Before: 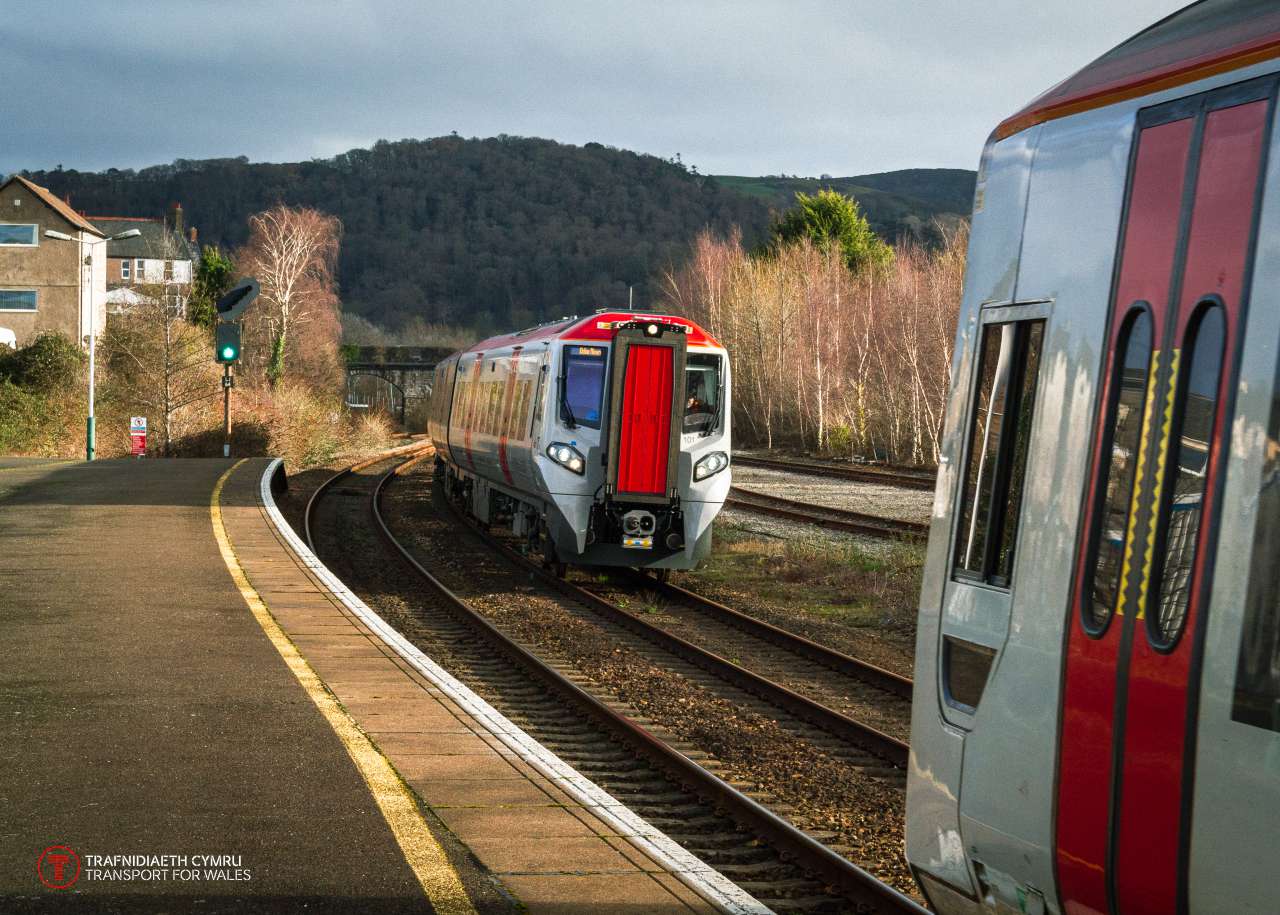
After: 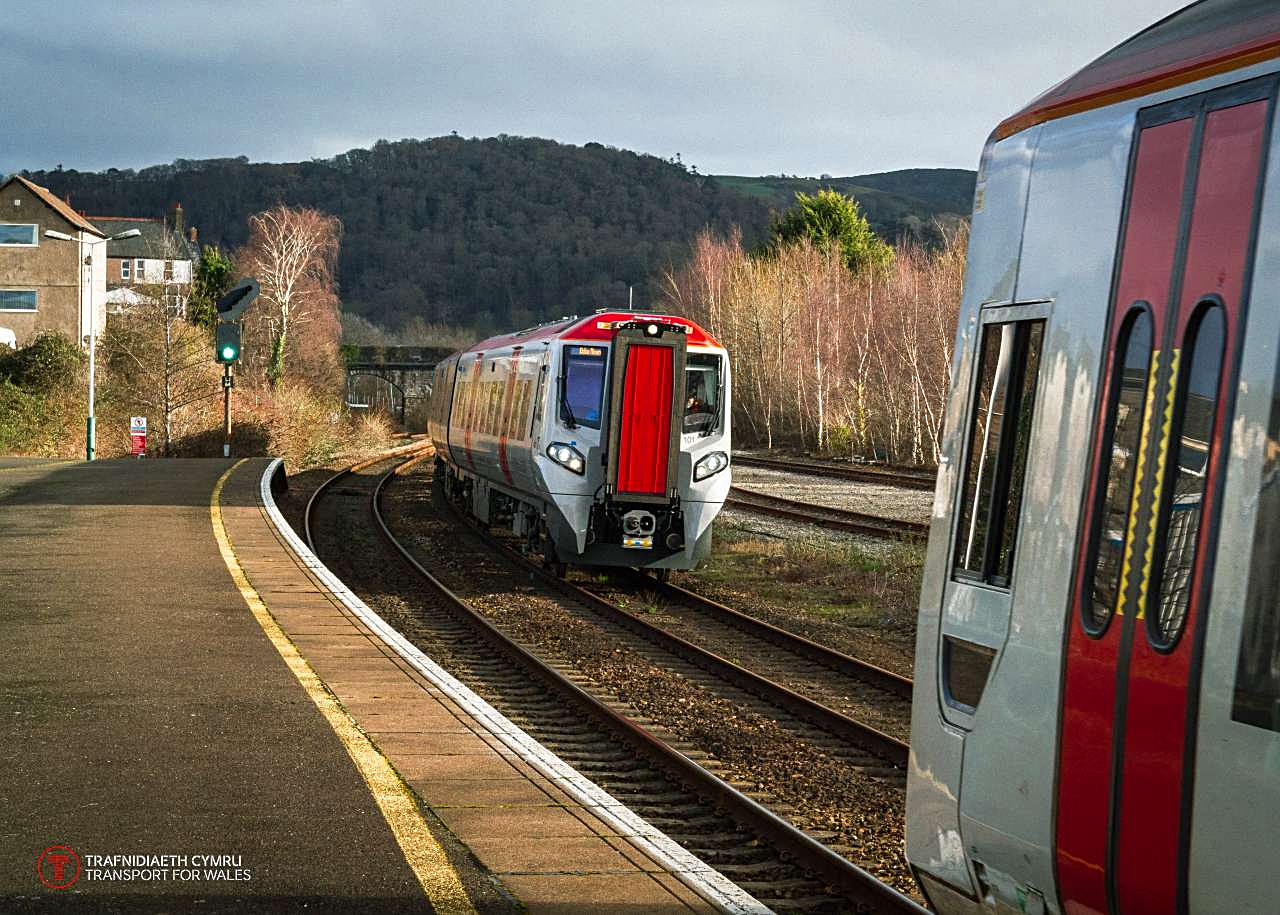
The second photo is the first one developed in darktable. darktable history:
sharpen: on, module defaults
color zones: curves: ch0 [(0.25, 0.5) (0.463, 0.627) (0.484, 0.637) (0.75, 0.5)]
